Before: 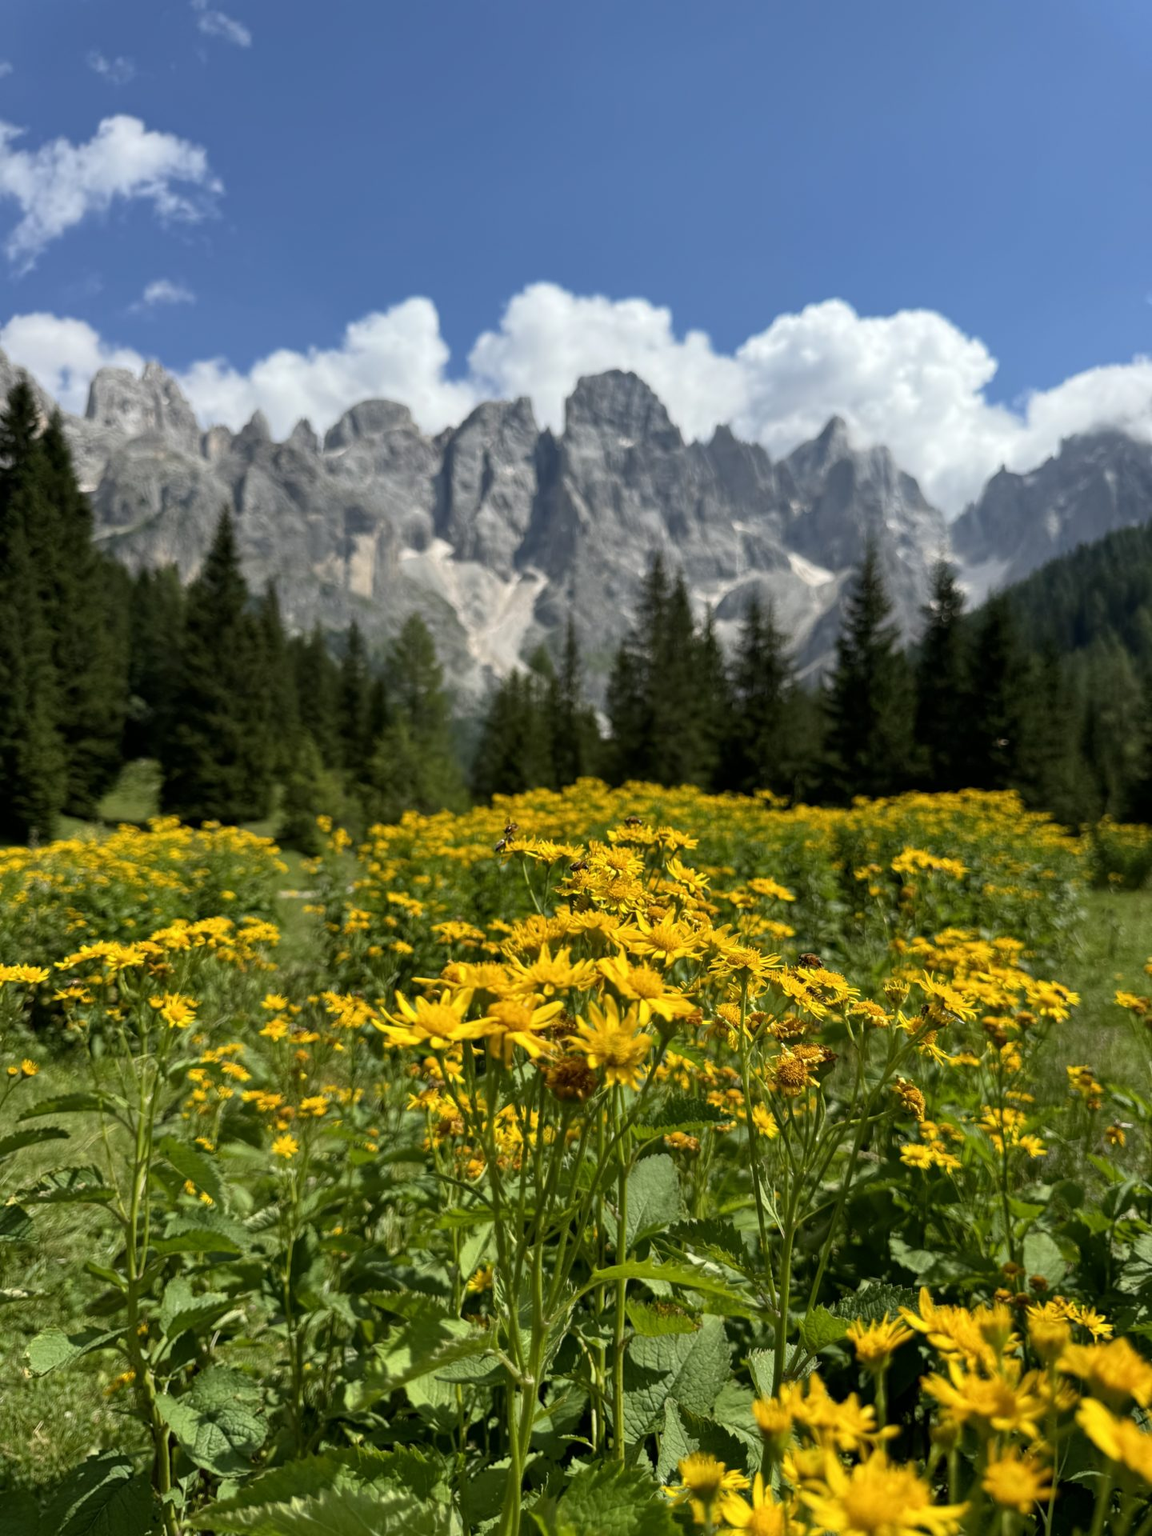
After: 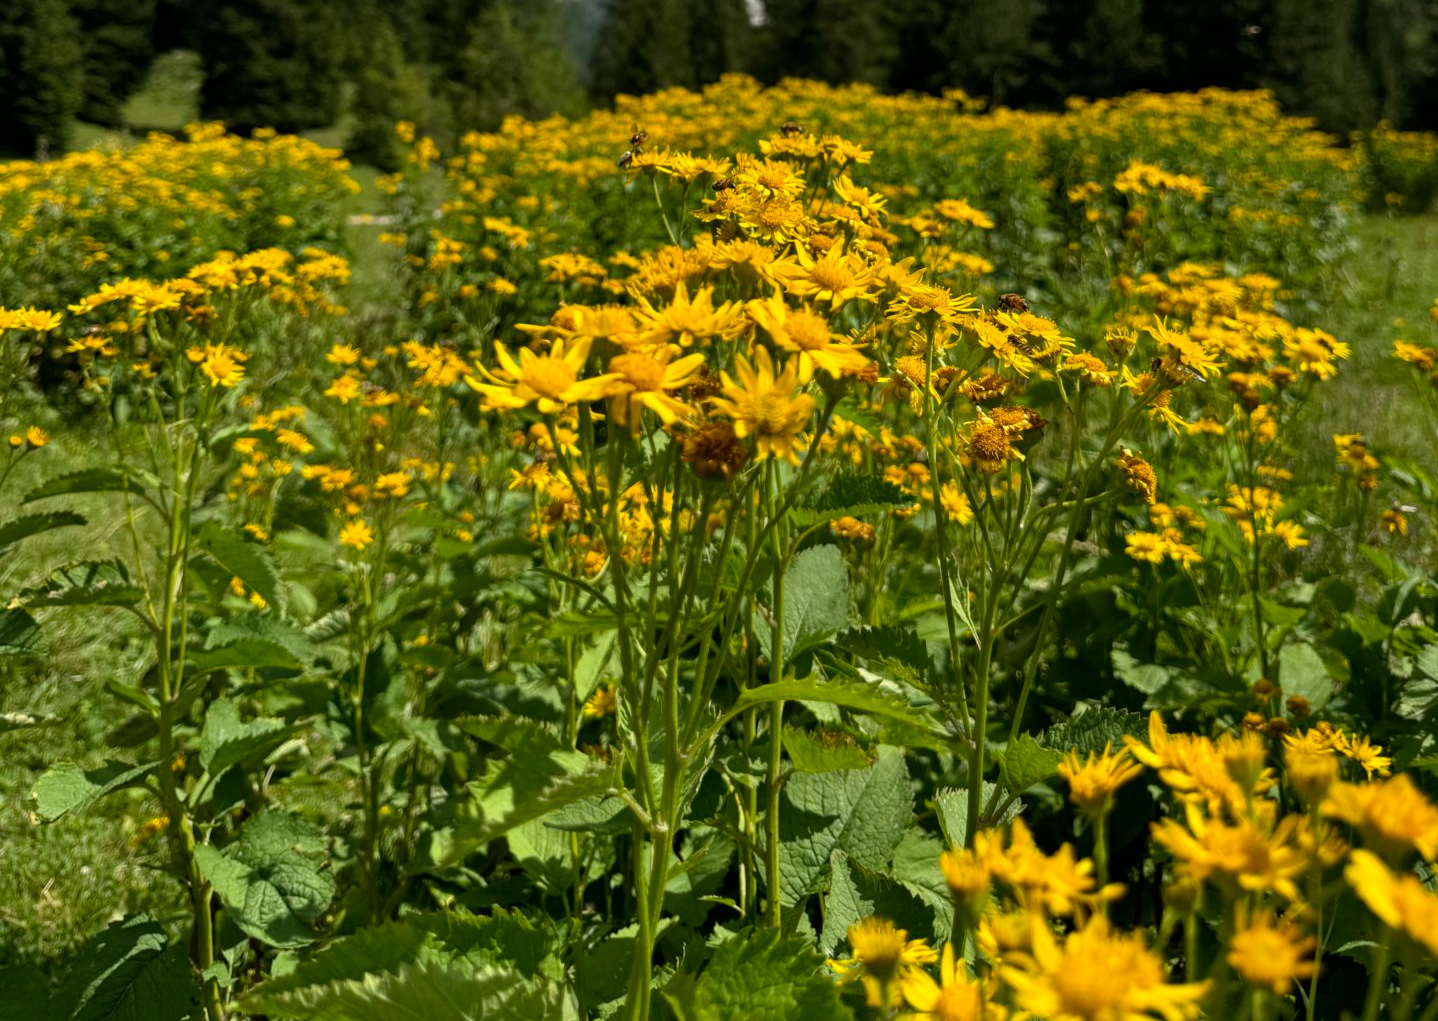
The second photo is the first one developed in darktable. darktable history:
crop and rotate: top 46.807%, right 0.103%
